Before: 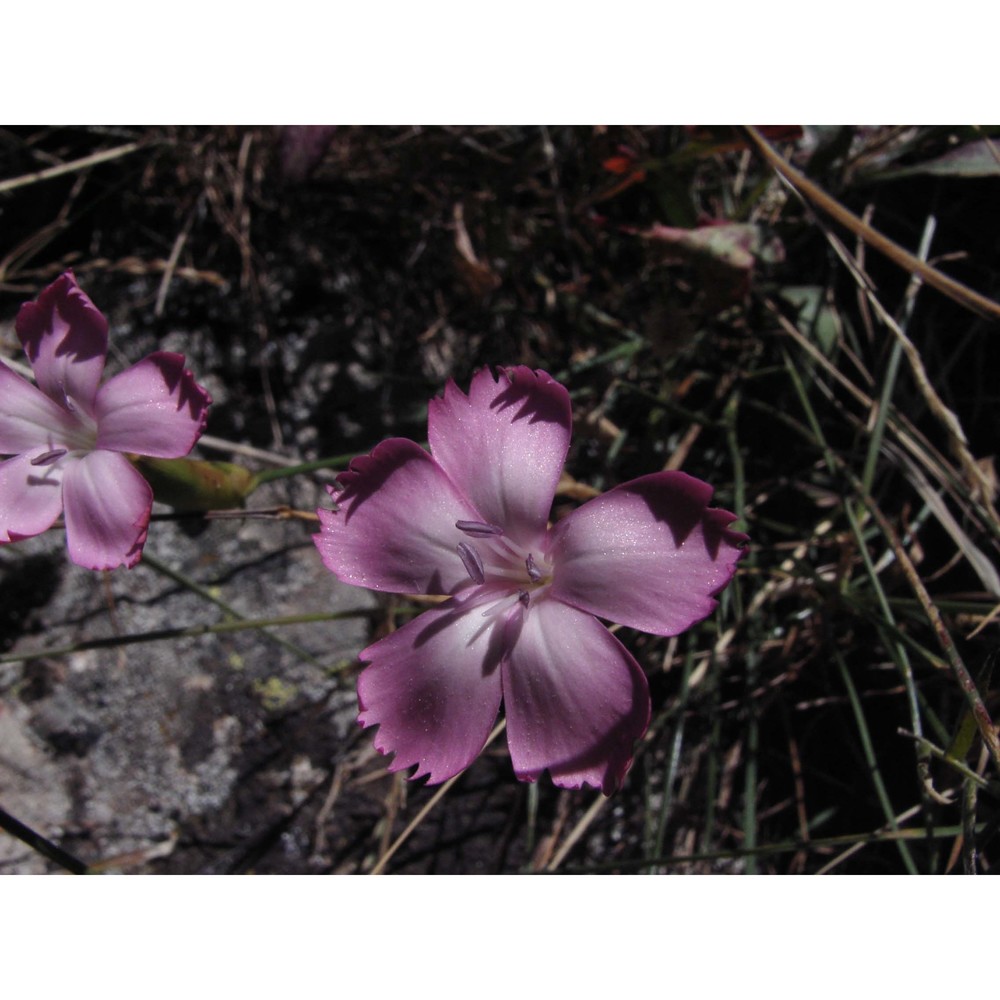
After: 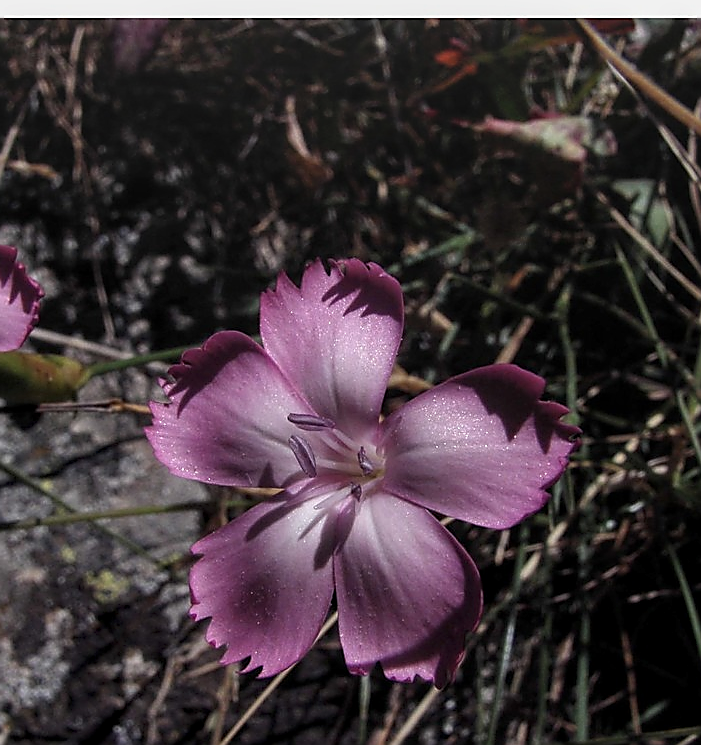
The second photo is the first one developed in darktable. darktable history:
crop and rotate: left 16.861%, top 10.75%, right 13.013%, bottom 14.698%
sharpen: radius 1.386, amount 1.244, threshold 0.755
exposure: compensate highlight preservation false
local contrast: on, module defaults
tone equalizer: edges refinement/feathering 500, mask exposure compensation -1.57 EV, preserve details no
